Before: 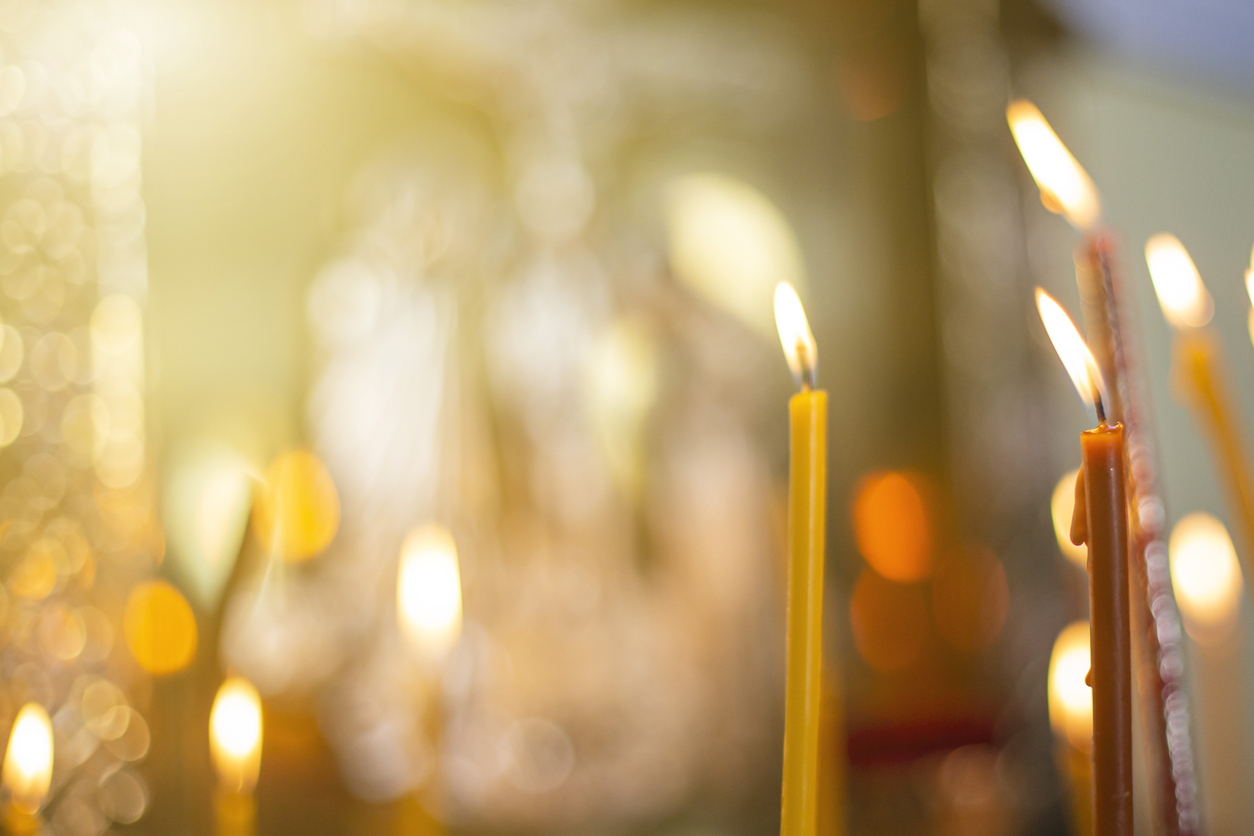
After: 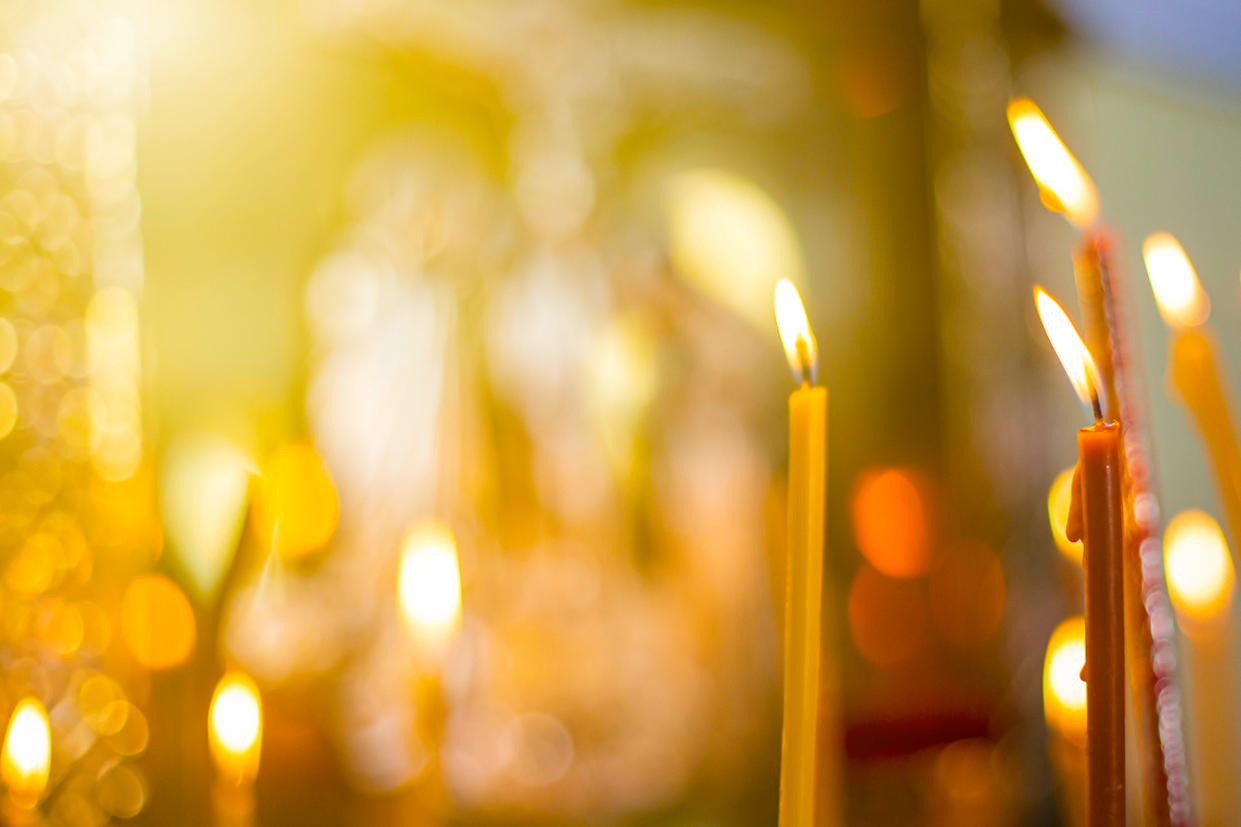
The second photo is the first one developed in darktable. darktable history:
color balance rgb: linear chroma grading › global chroma 15%, perceptual saturation grading › global saturation 30%
rotate and perspective: rotation 0.174°, lens shift (vertical) 0.013, lens shift (horizontal) 0.019, shear 0.001, automatic cropping original format, crop left 0.007, crop right 0.991, crop top 0.016, crop bottom 0.997
